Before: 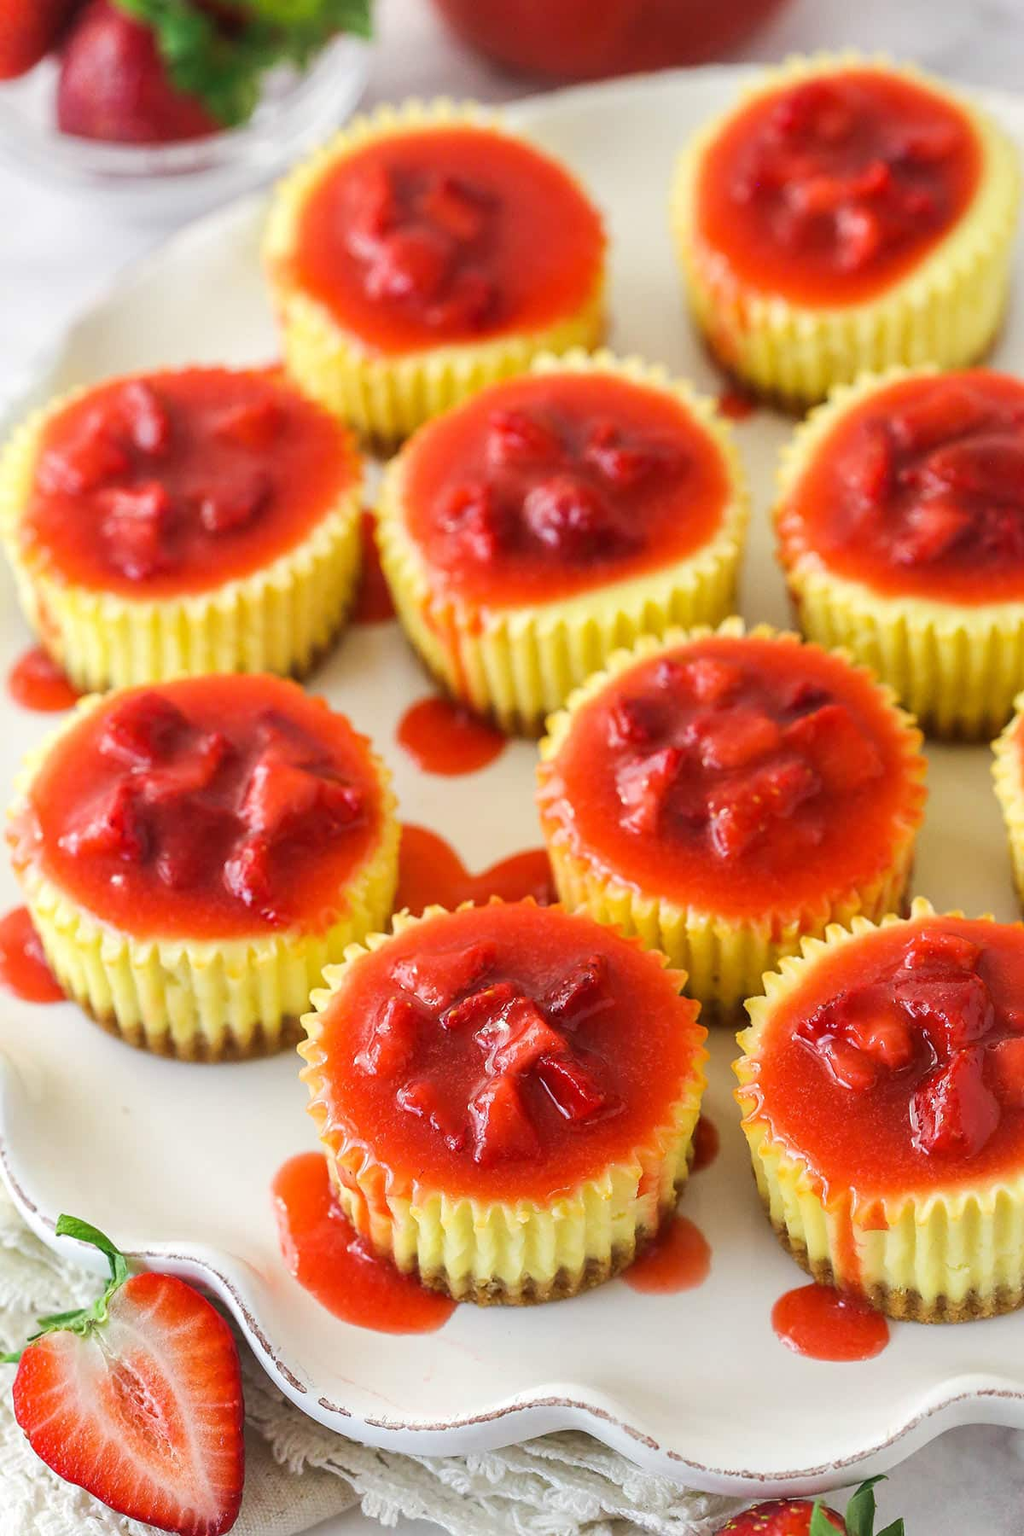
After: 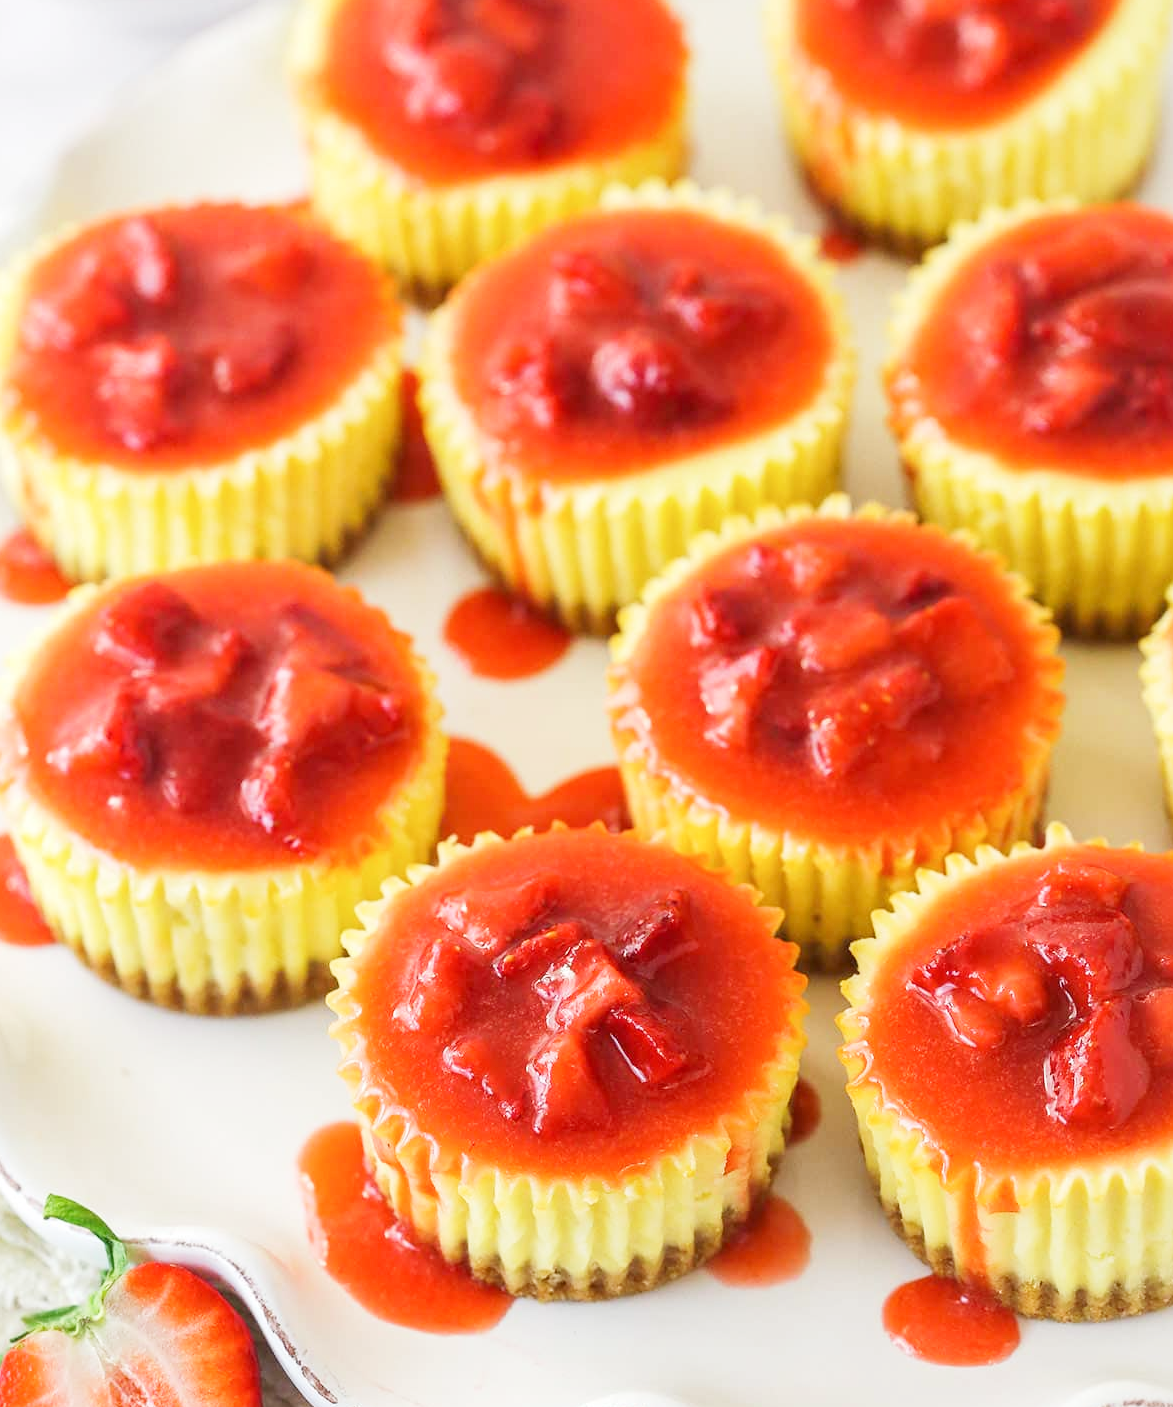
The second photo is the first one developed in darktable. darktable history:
crop and rotate: left 1.908%, top 12.775%, right 0.311%, bottom 9.032%
tone equalizer: edges refinement/feathering 500, mask exposure compensation -1.57 EV, preserve details no
base curve: curves: ch0 [(0, 0) (0.204, 0.334) (0.55, 0.733) (1, 1)], preserve colors none
